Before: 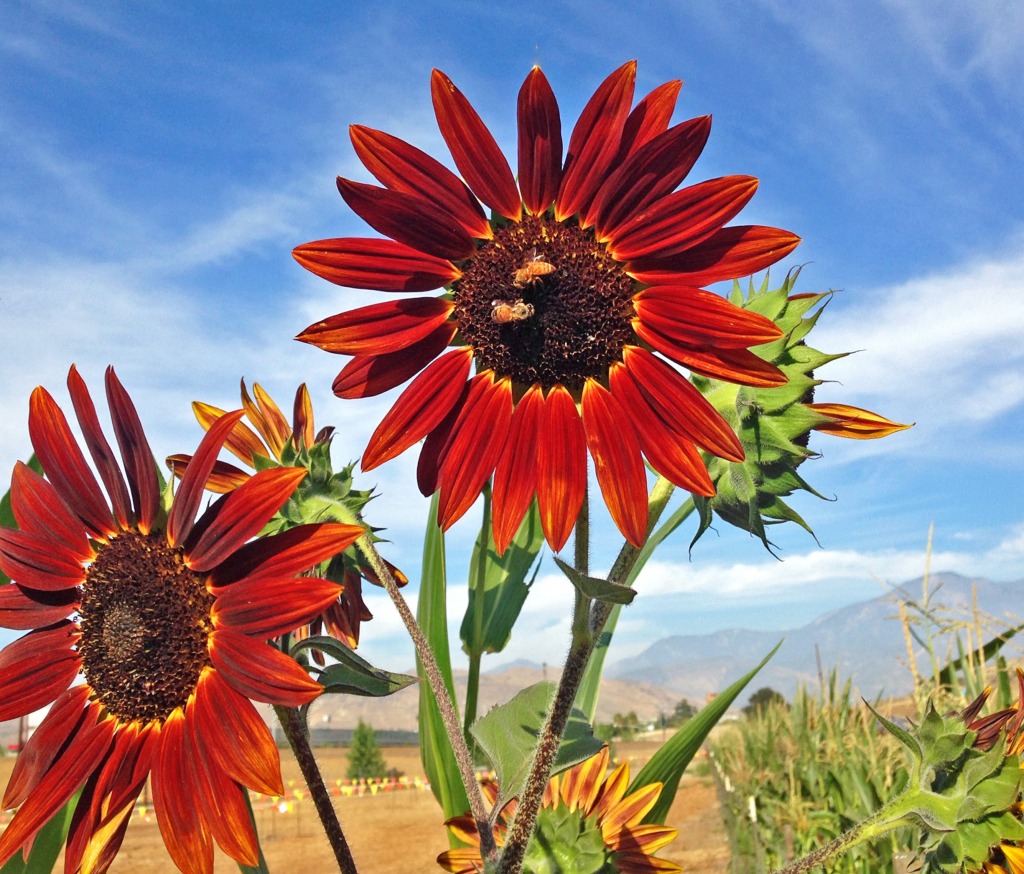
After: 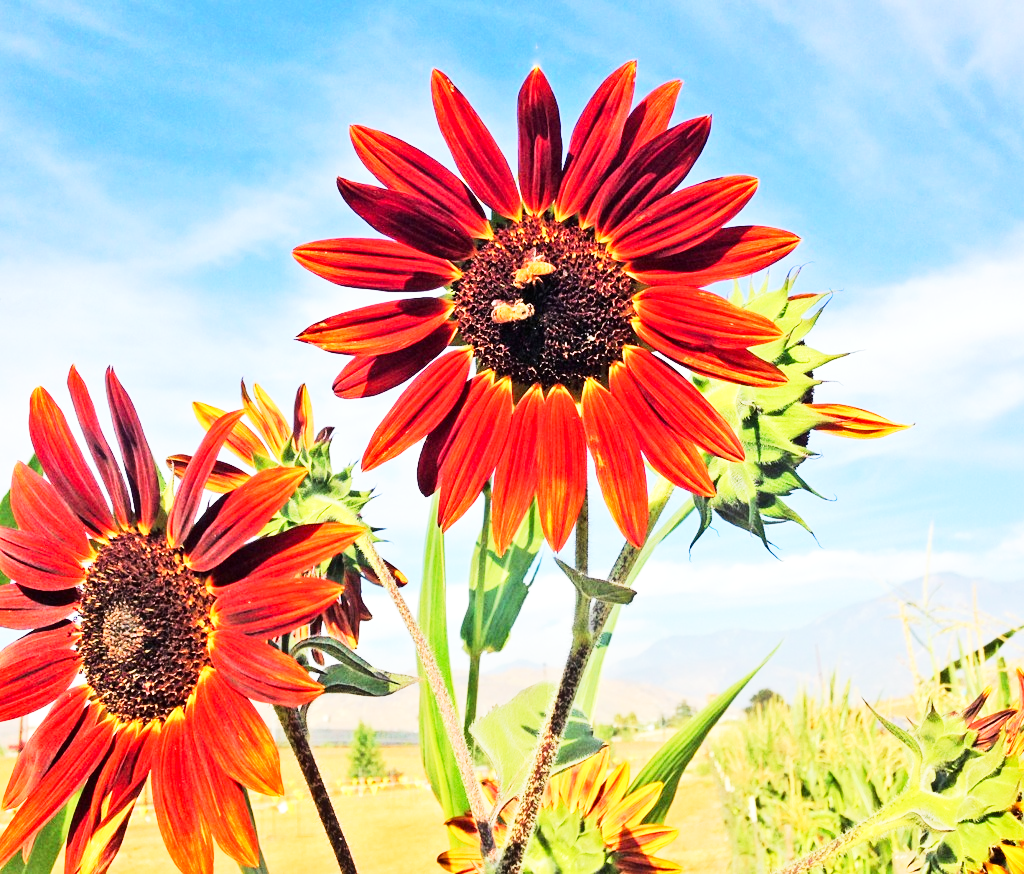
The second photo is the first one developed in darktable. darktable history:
base curve: curves: ch0 [(0, 0) (0.005, 0.002) (0.193, 0.295) (0.399, 0.664) (0.75, 0.928) (1, 1)], preserve colors none
tone equalizer: -7 EV 0.148 EV, -6 EV 0.587 EV, -5 EV 1.16 EV, -4 EV 1.35 EV, -3 EV 1.12 EV, -2 EV 0.6 EV, -1 EV 0.15 EV, edges refinement/feathering 500, mask exposure compensation -1.57 EV, preserve details no
